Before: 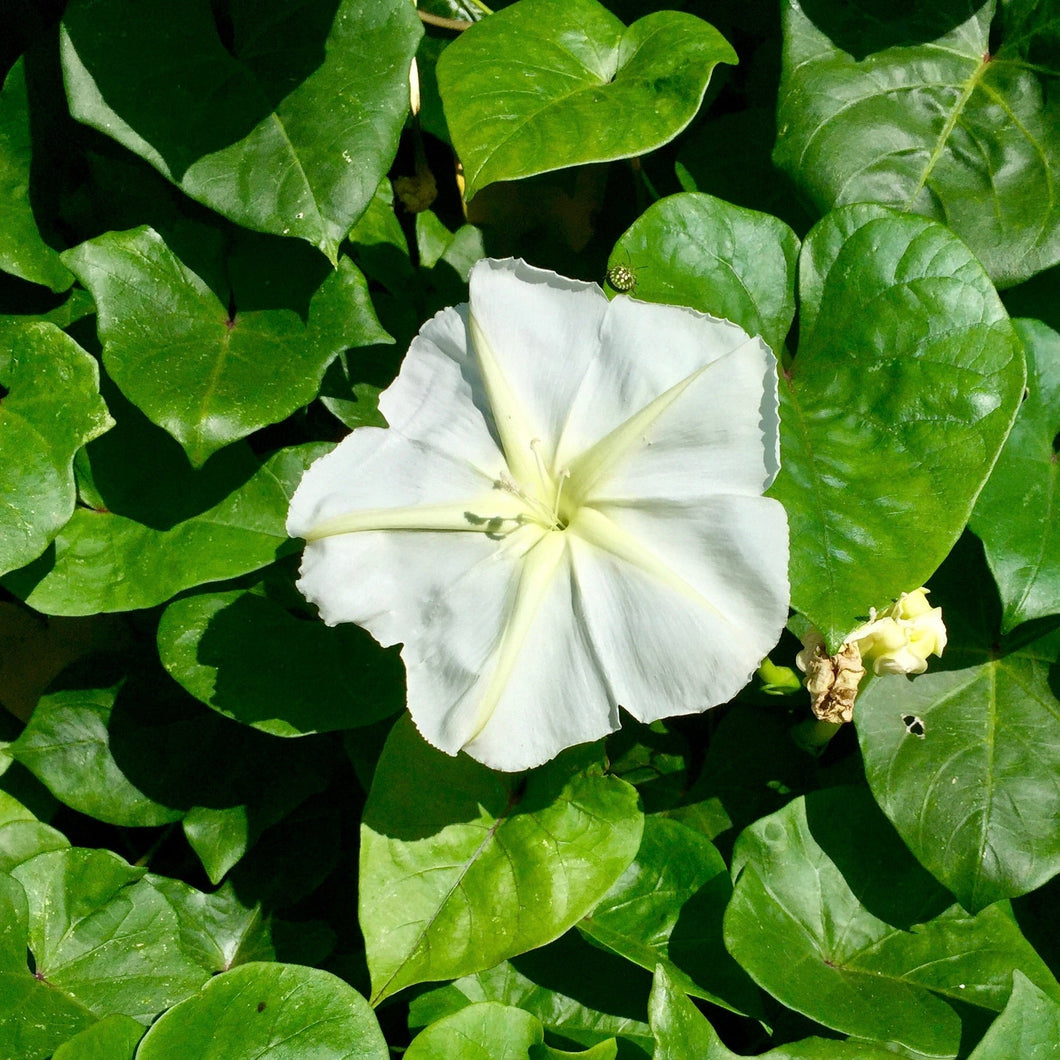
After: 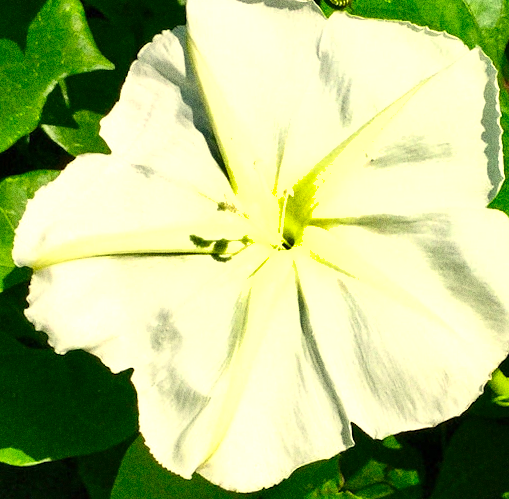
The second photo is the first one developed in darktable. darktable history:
grain: coarseness 0.09 ISO, strength 40%
color correction: highlights a* 2.72, highlights b* 22.8
contrast brightness saturation: contrast 0.04, saturation 0.16
rotate and perspective: rotation -2.12°, lens shift (vertical) 0.009, lens shift (horizontal) -0.008, automatic cropping original format, crop left 0.036, crop right 0.964, crop top 0.05, crop bottom 0.959
exposure: exposure 0.6 EV, compensate highlight preservation false
crop: left 25%, top 25%, right 25%, bottom 25%
shadows and highlights: soften with gaussian
